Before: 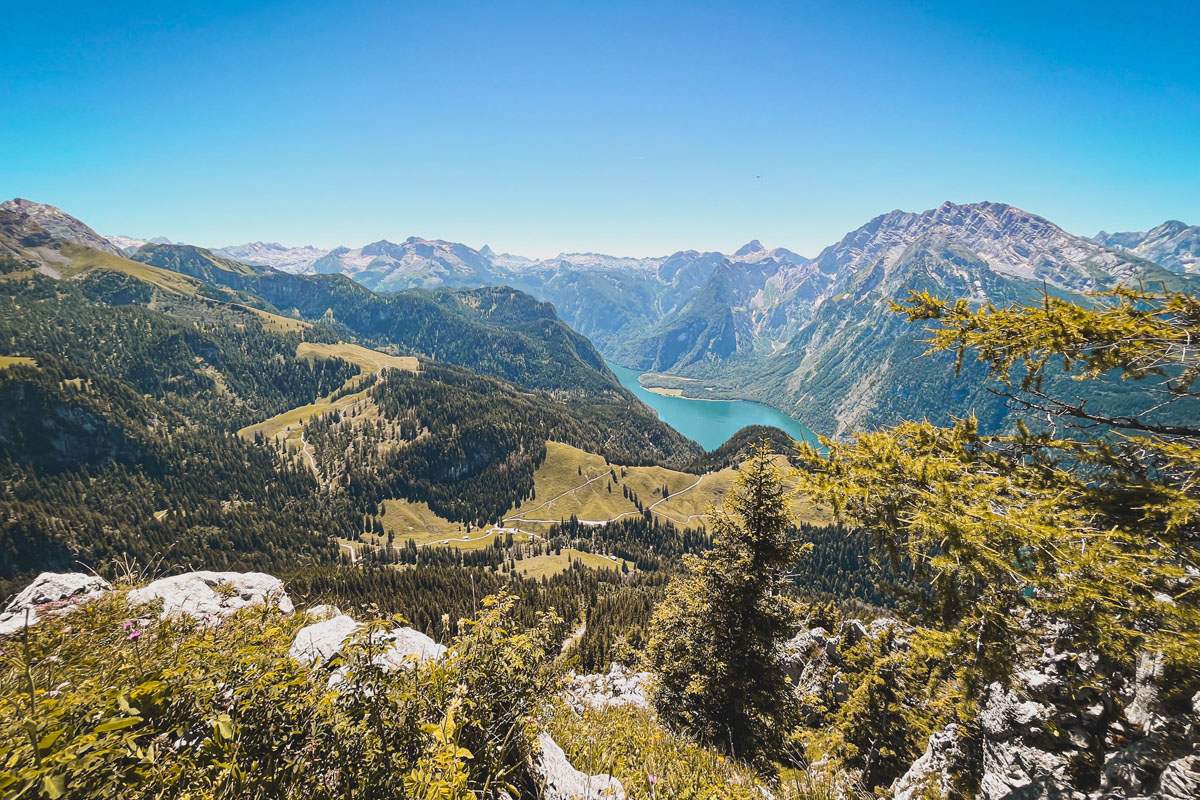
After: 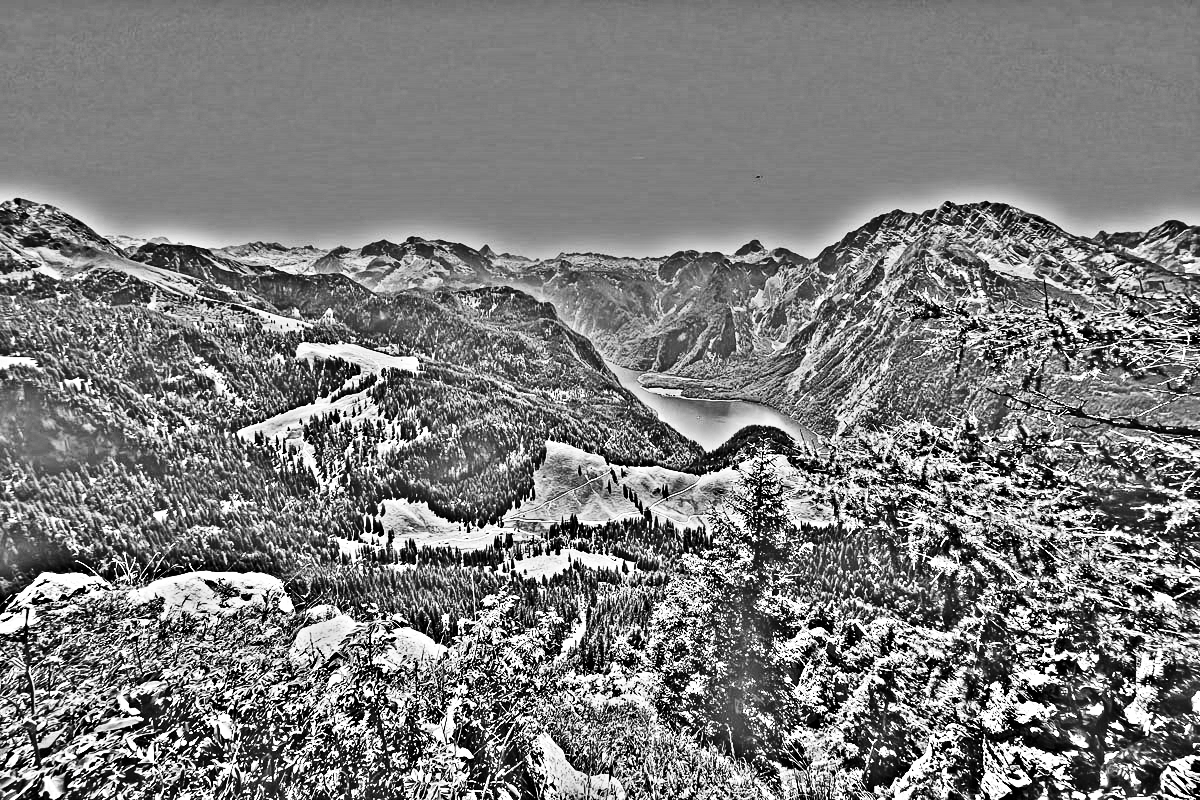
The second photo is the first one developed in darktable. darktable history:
white balance: red 0.924, blue 1.095
highpass: on, module defaults
contrast brightness saturation: contrast 0.4, brightness 0.05, saturation 0.25
color balance rgb: perceptual saturation grading › global saturation 30%, global vibrance 20%
